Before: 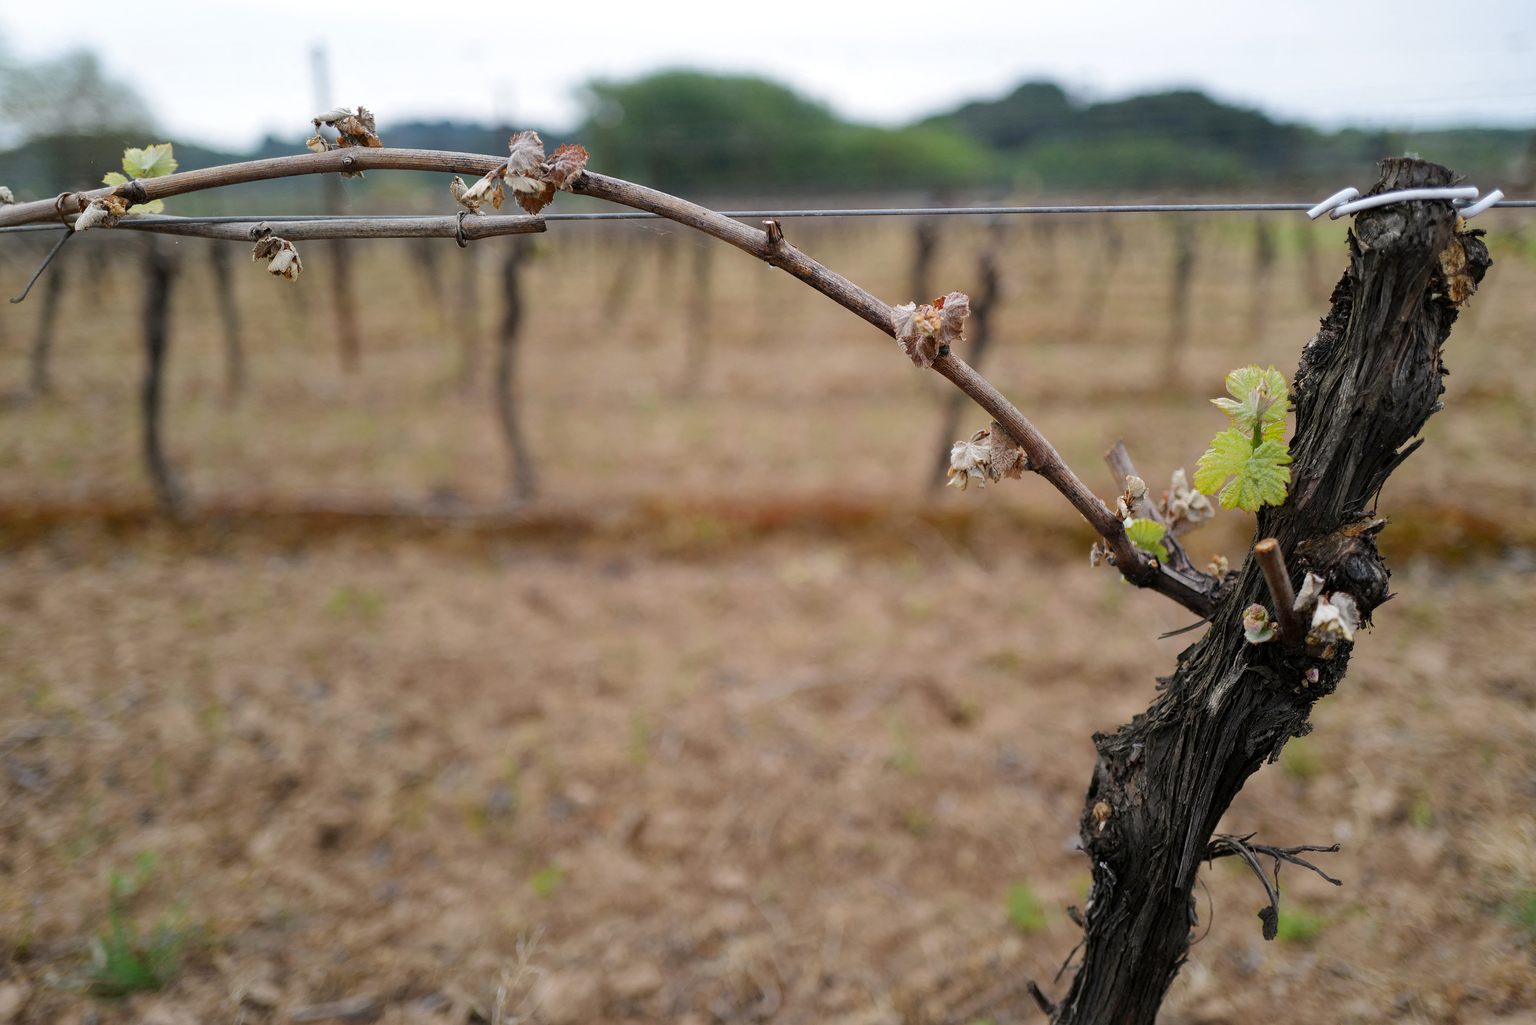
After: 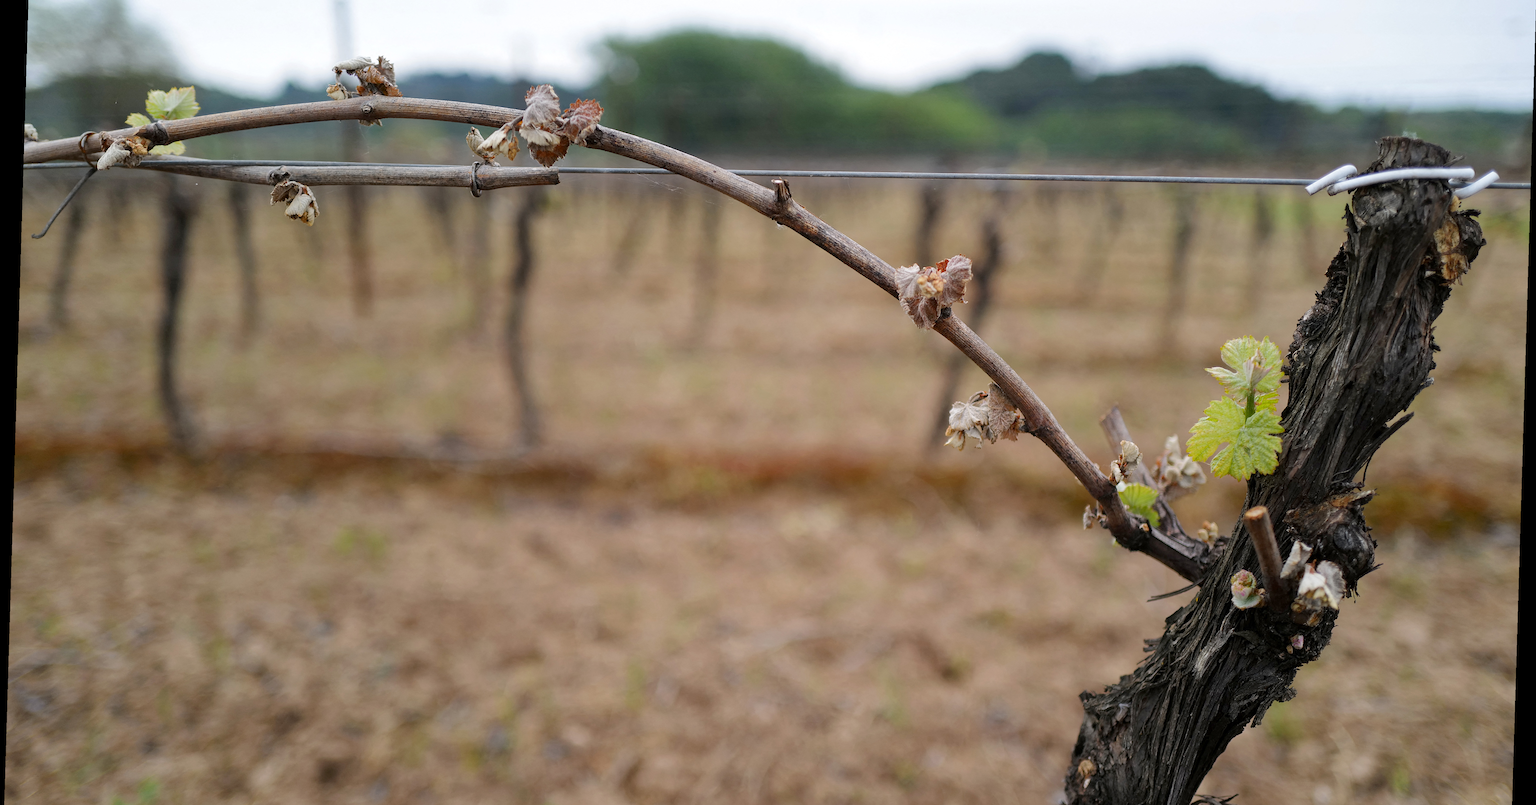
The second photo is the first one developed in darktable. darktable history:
rotate and perspective: rotation 1.72°, automatic cropping off
crop: top 5.667%, bottom 17.637%
